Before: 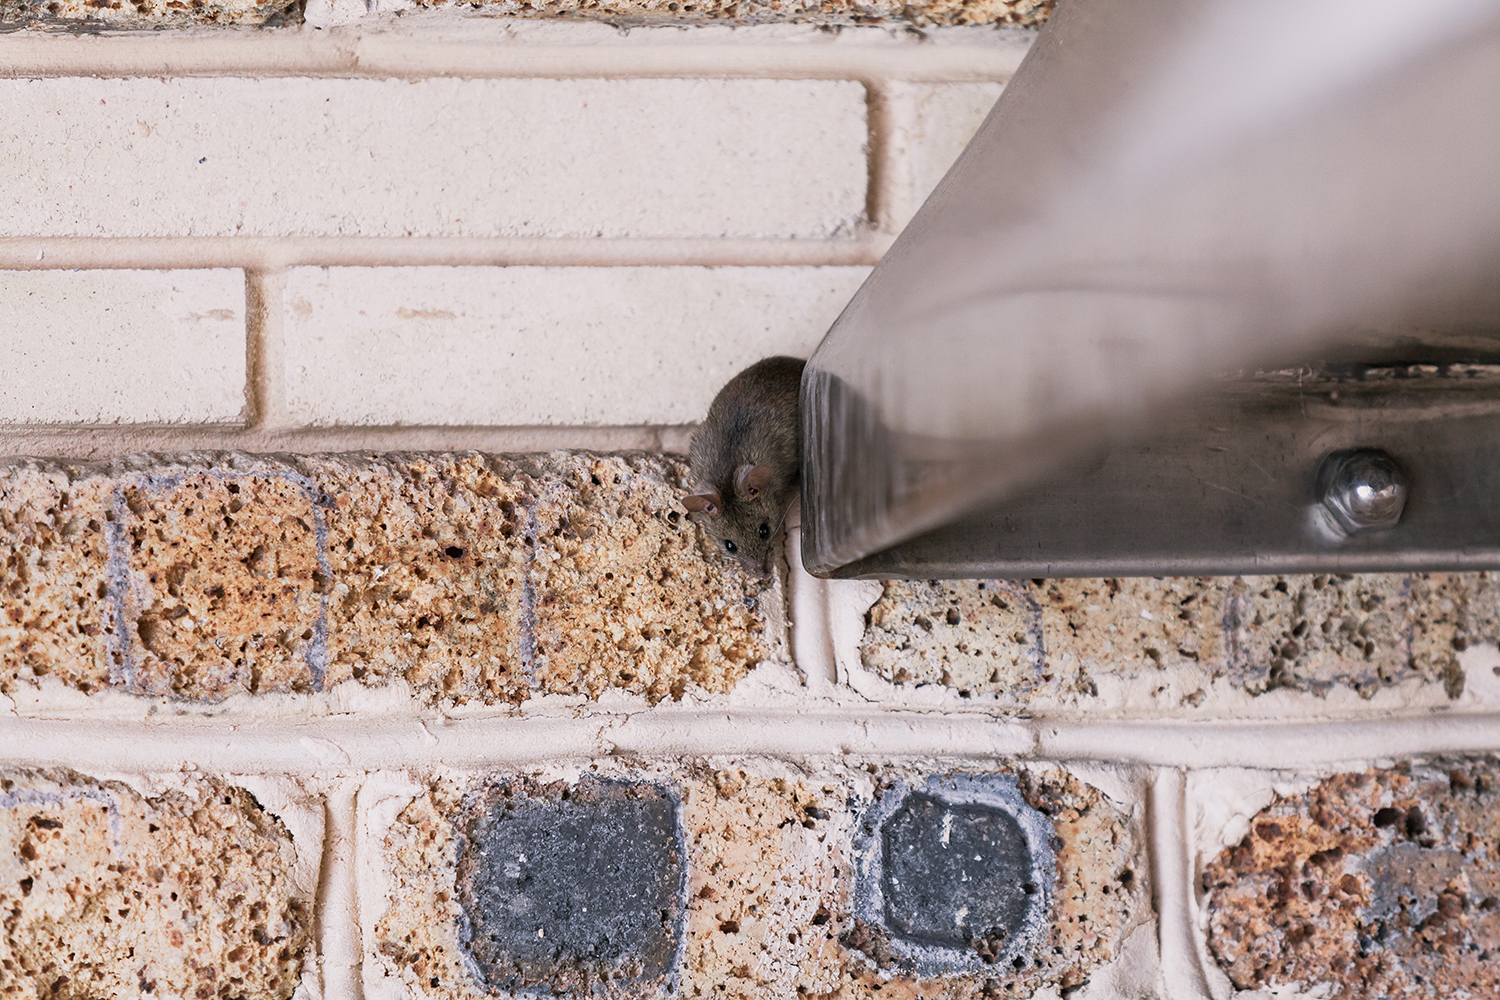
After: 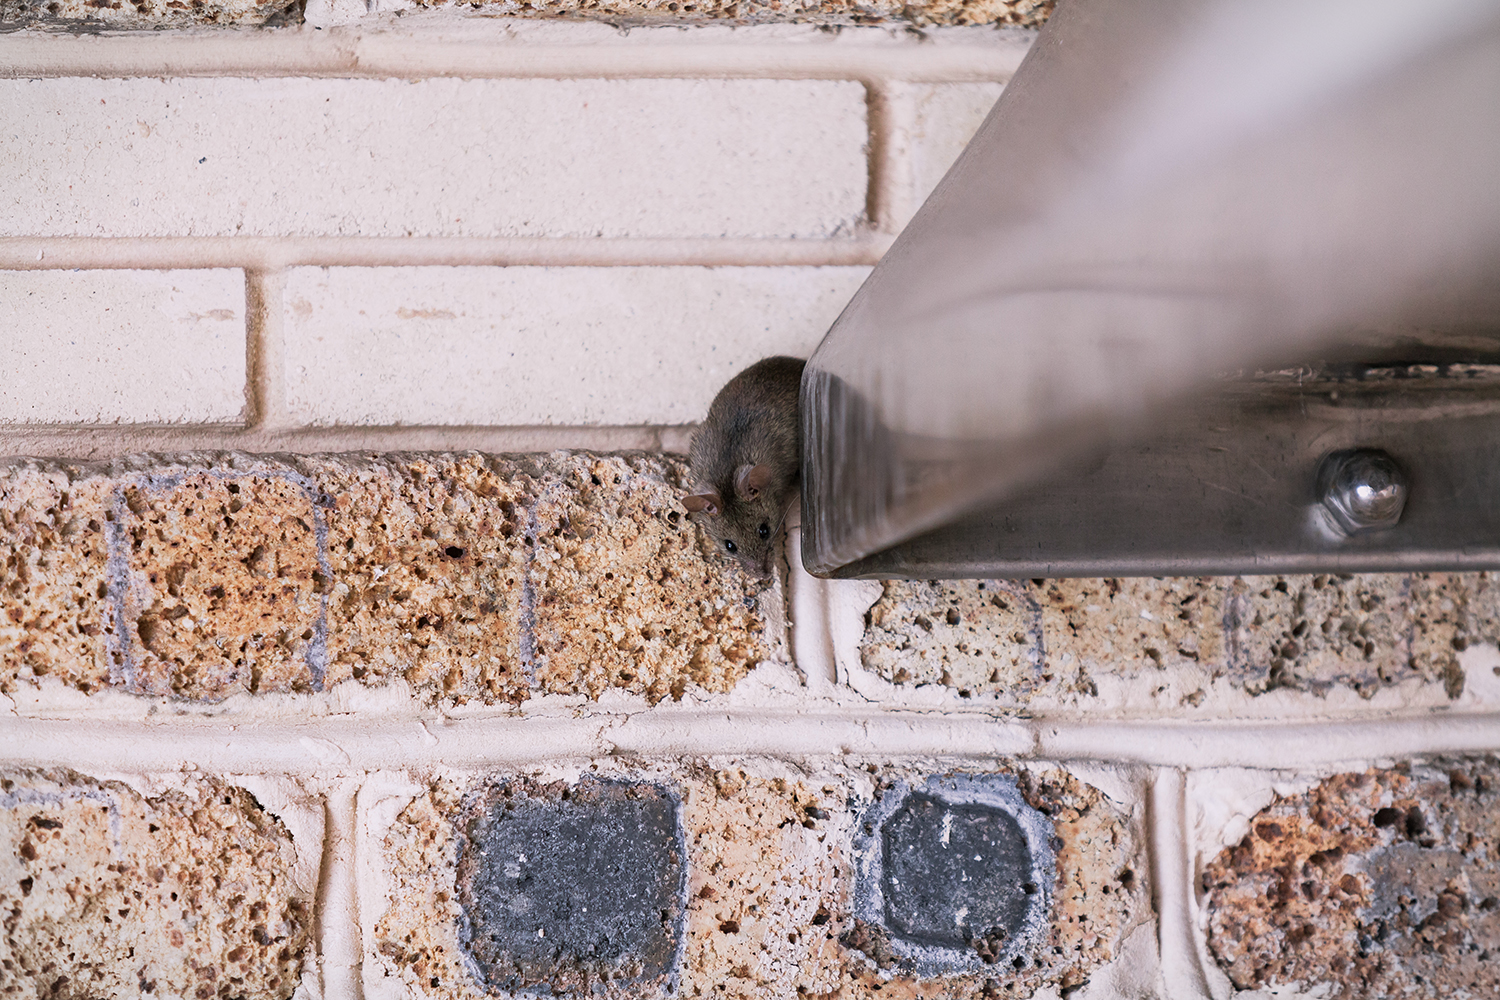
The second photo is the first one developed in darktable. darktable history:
white balance: red 1.004, blue 1.024
vignetting: fall-off start 100%, brightness -0.282, width/height ratio 1.31
